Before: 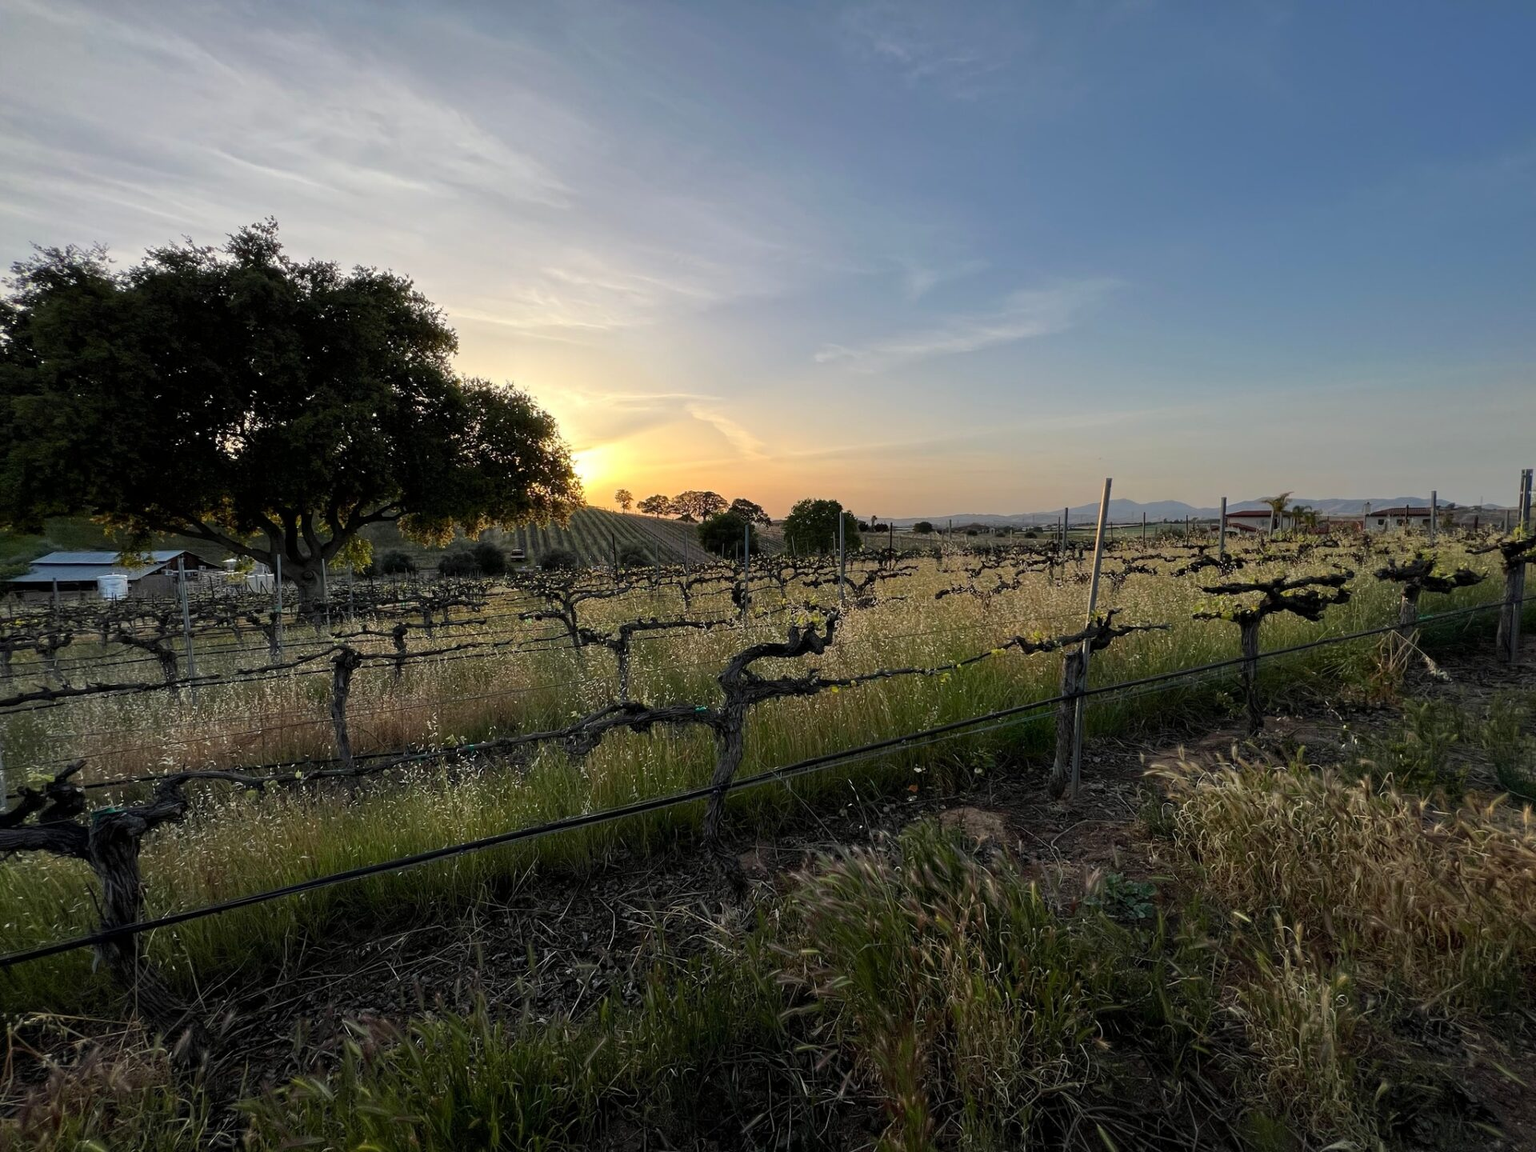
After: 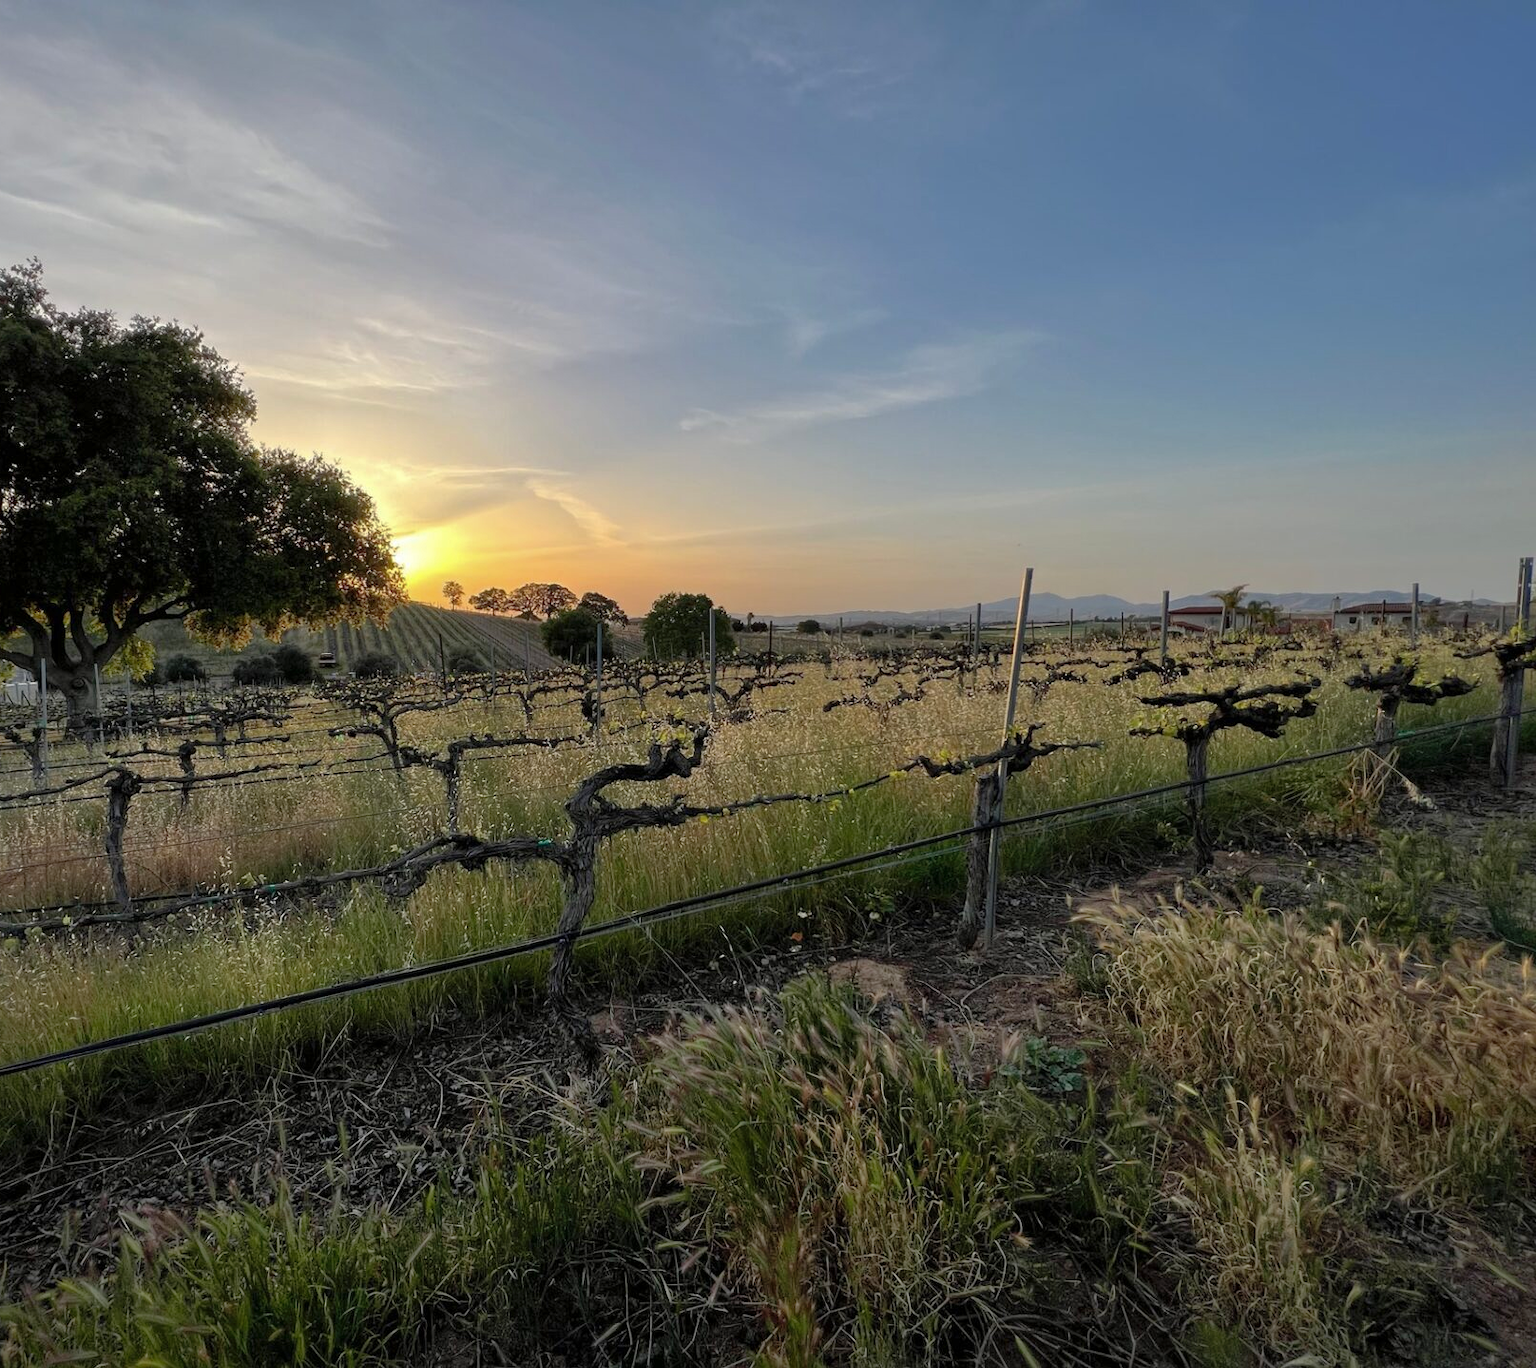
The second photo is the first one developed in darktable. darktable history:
crop: left 15.803%
shadows and highlights: on, module defaults
